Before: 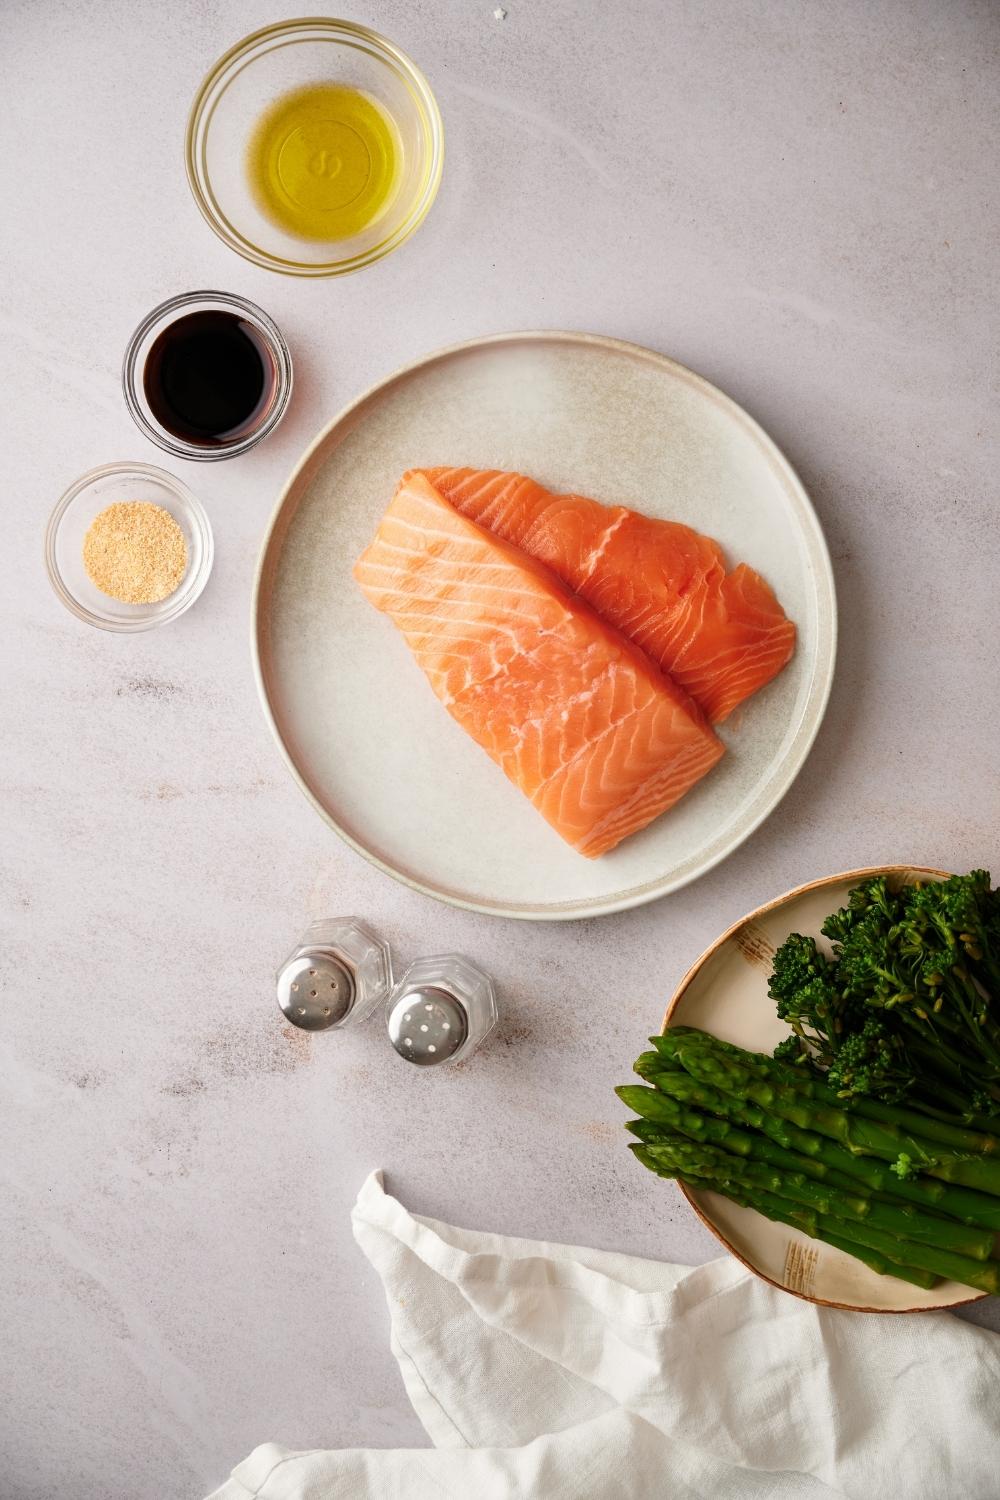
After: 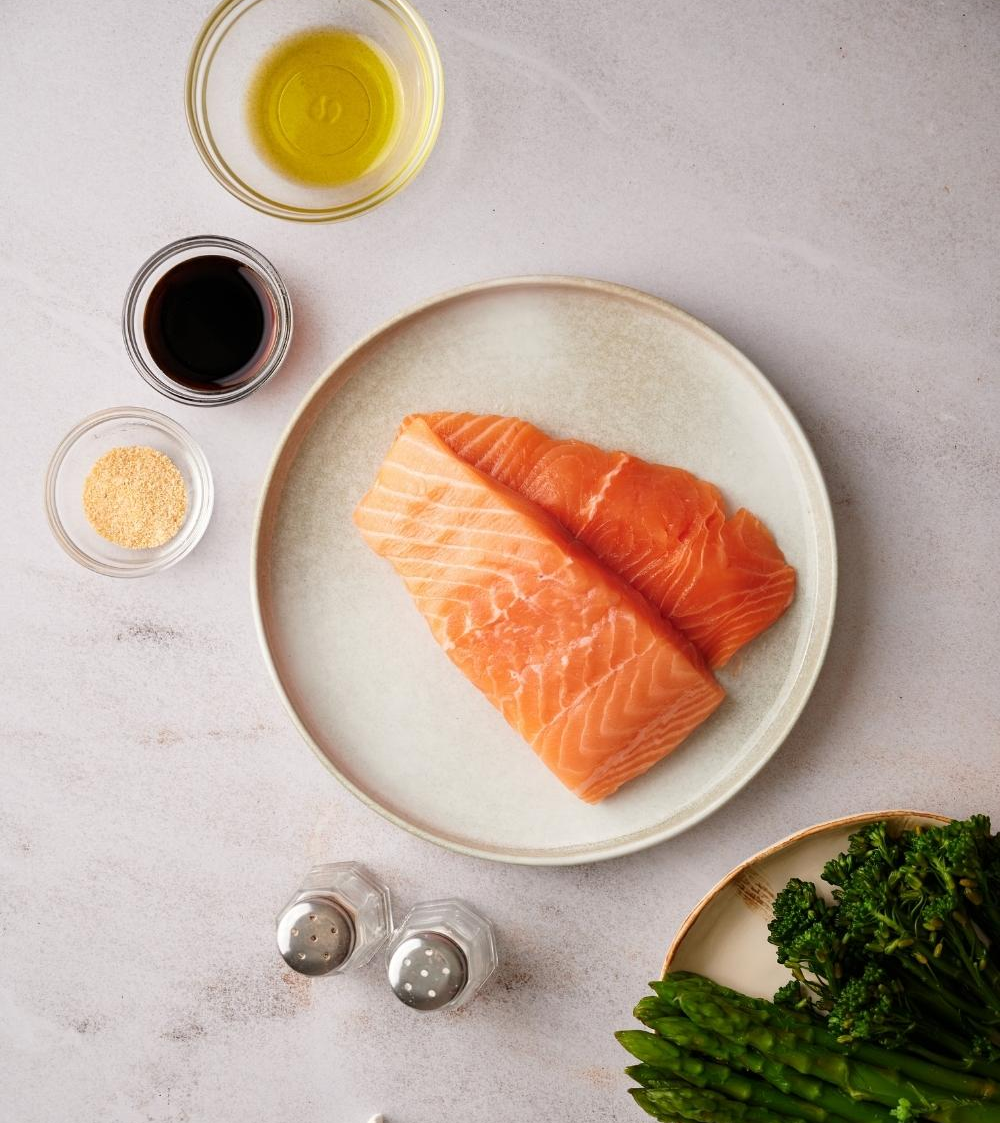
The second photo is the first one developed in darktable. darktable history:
crop: top 3.685%, bottom 21.418%
